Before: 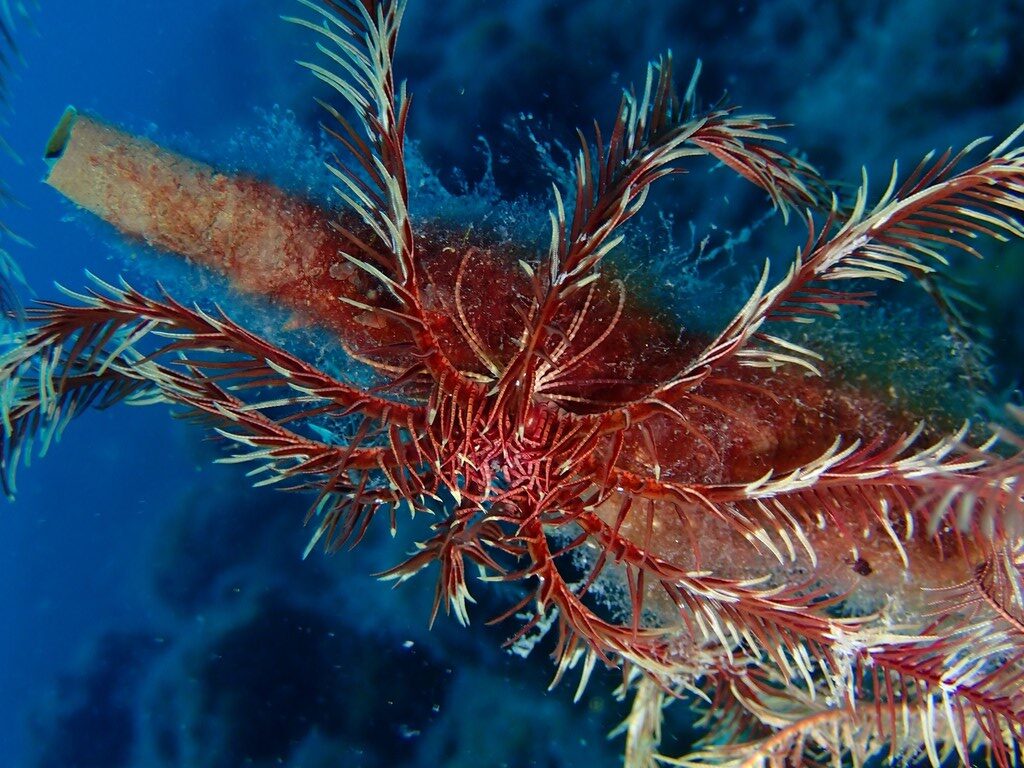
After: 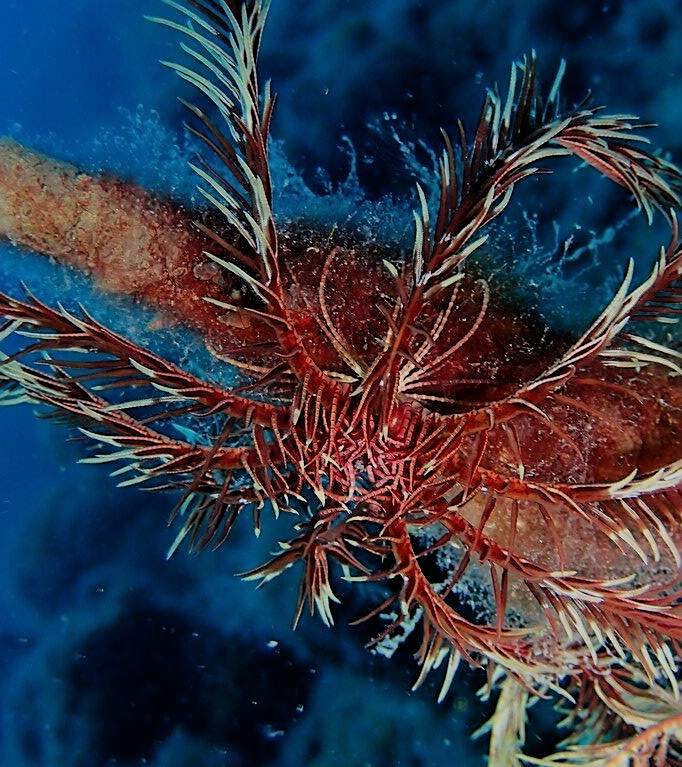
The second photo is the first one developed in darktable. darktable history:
filmic rgb: black relative exposure -6.15 EV, white relative exposure 6.96 EV, hardness 2.23, color science v6 (2022)
crop and rotate: left 13.342%, right 19.991%
sharpen: amount 0.575
